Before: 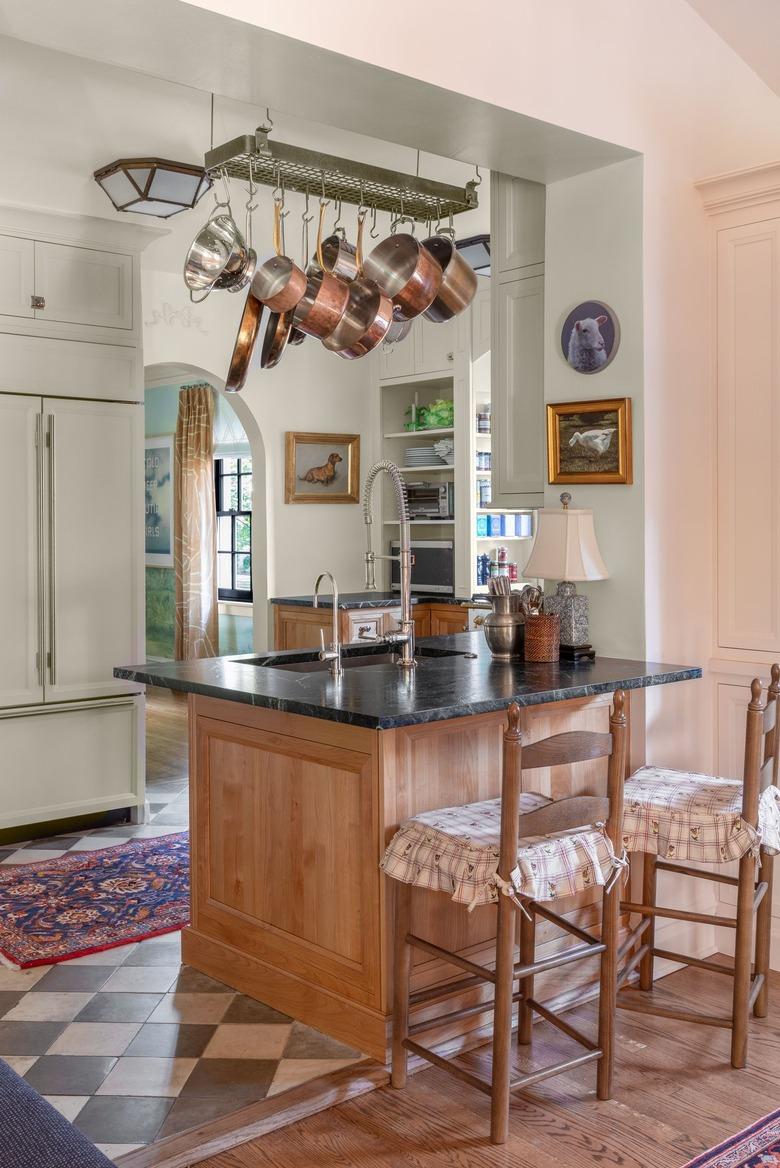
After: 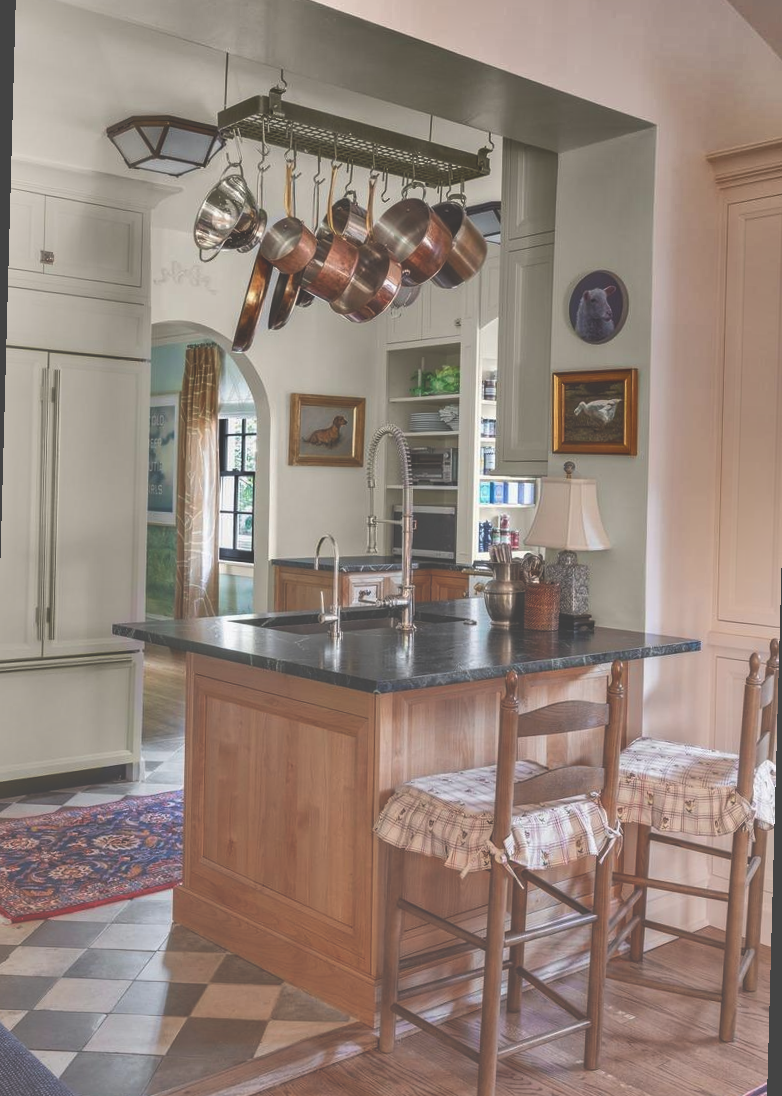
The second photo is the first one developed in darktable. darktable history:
rotate and perspective: rotation 1.57°, crop left 0.018, crop right 0.982, crop top 0.039, crop bottom 0.961
shadows and highlights: shadows 20.91, highlights -82.73, soften with gaussian
exposure: black level correction -0.062, exposure -0.05 EV, compensate highlight preservation false
